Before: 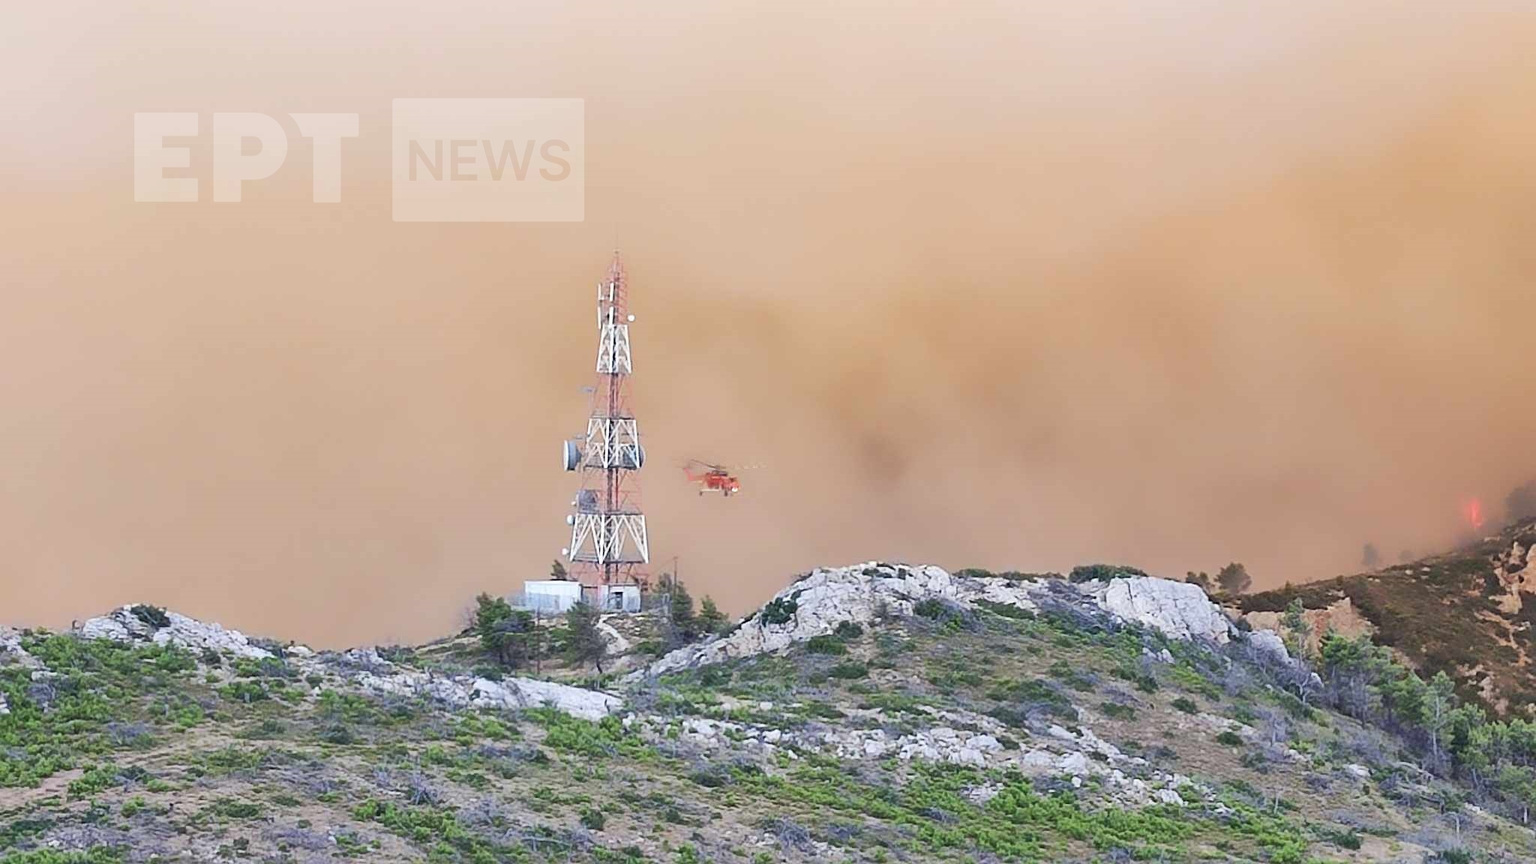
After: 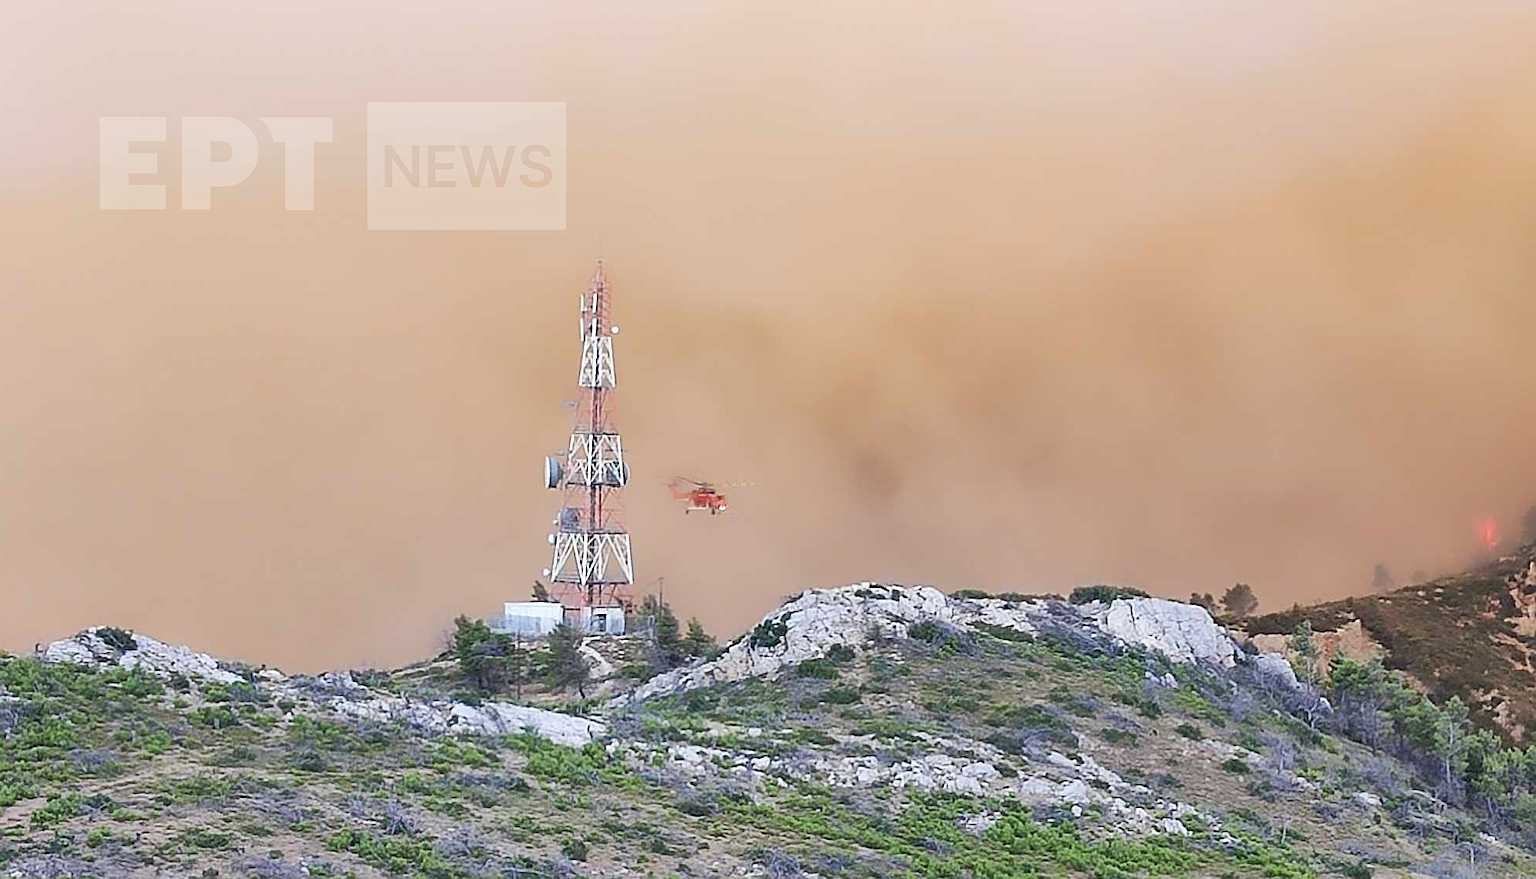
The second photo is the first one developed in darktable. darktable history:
crop and rotate: left 2.514%, right 1.028%, bottom 1.82%
sharpen: on, module defaults
